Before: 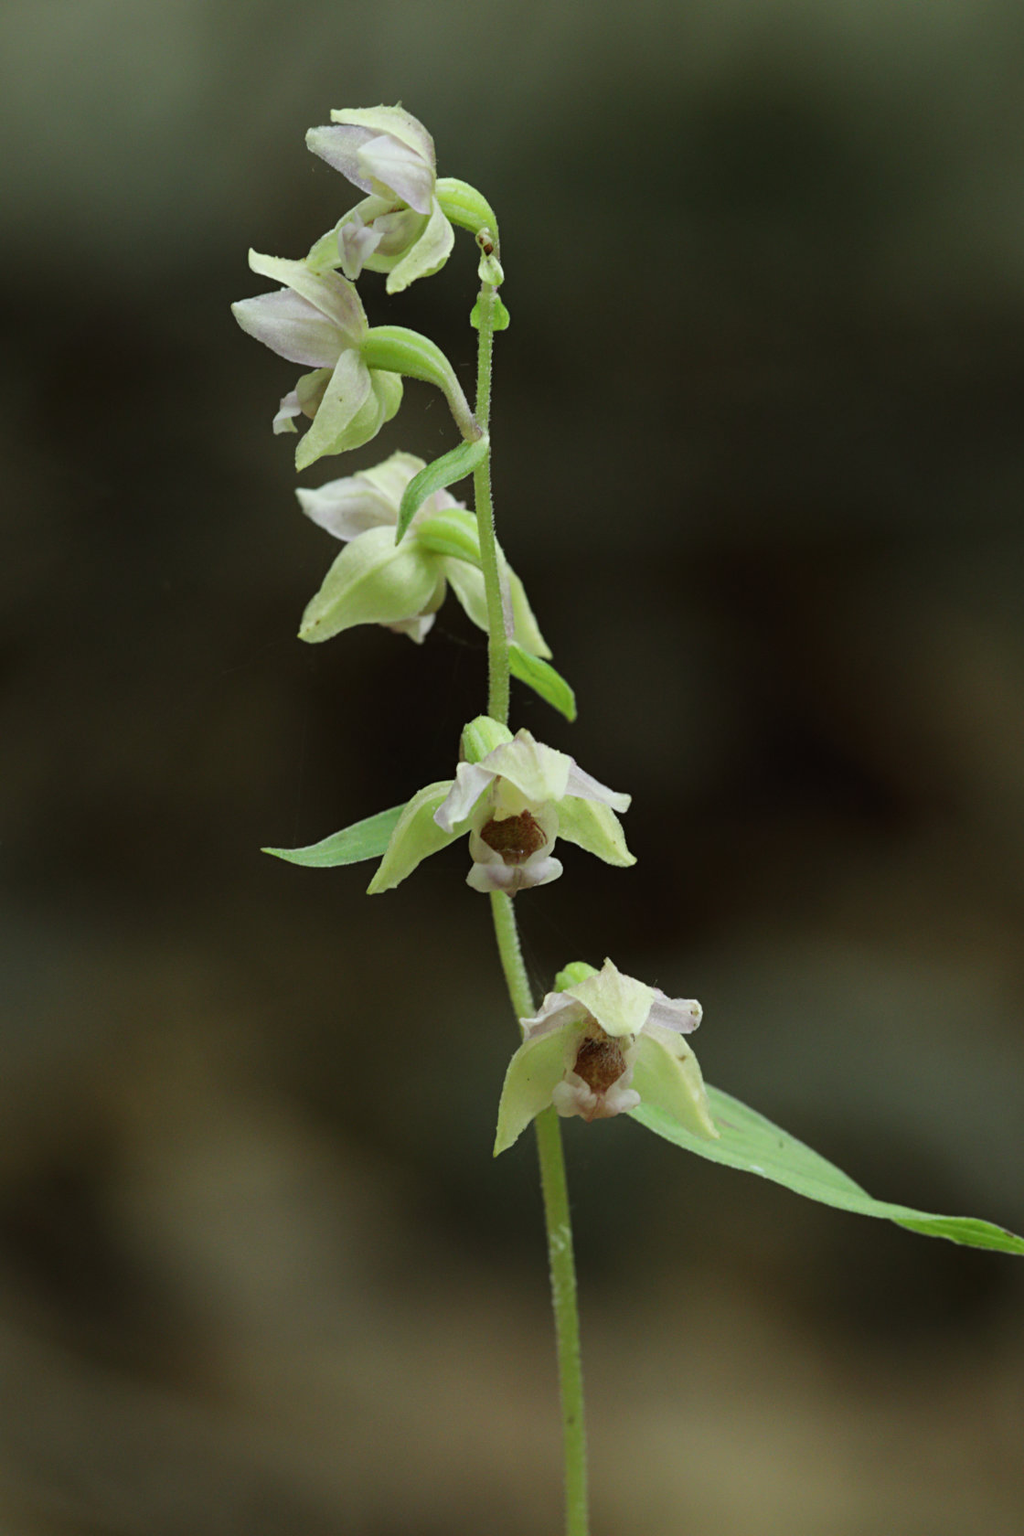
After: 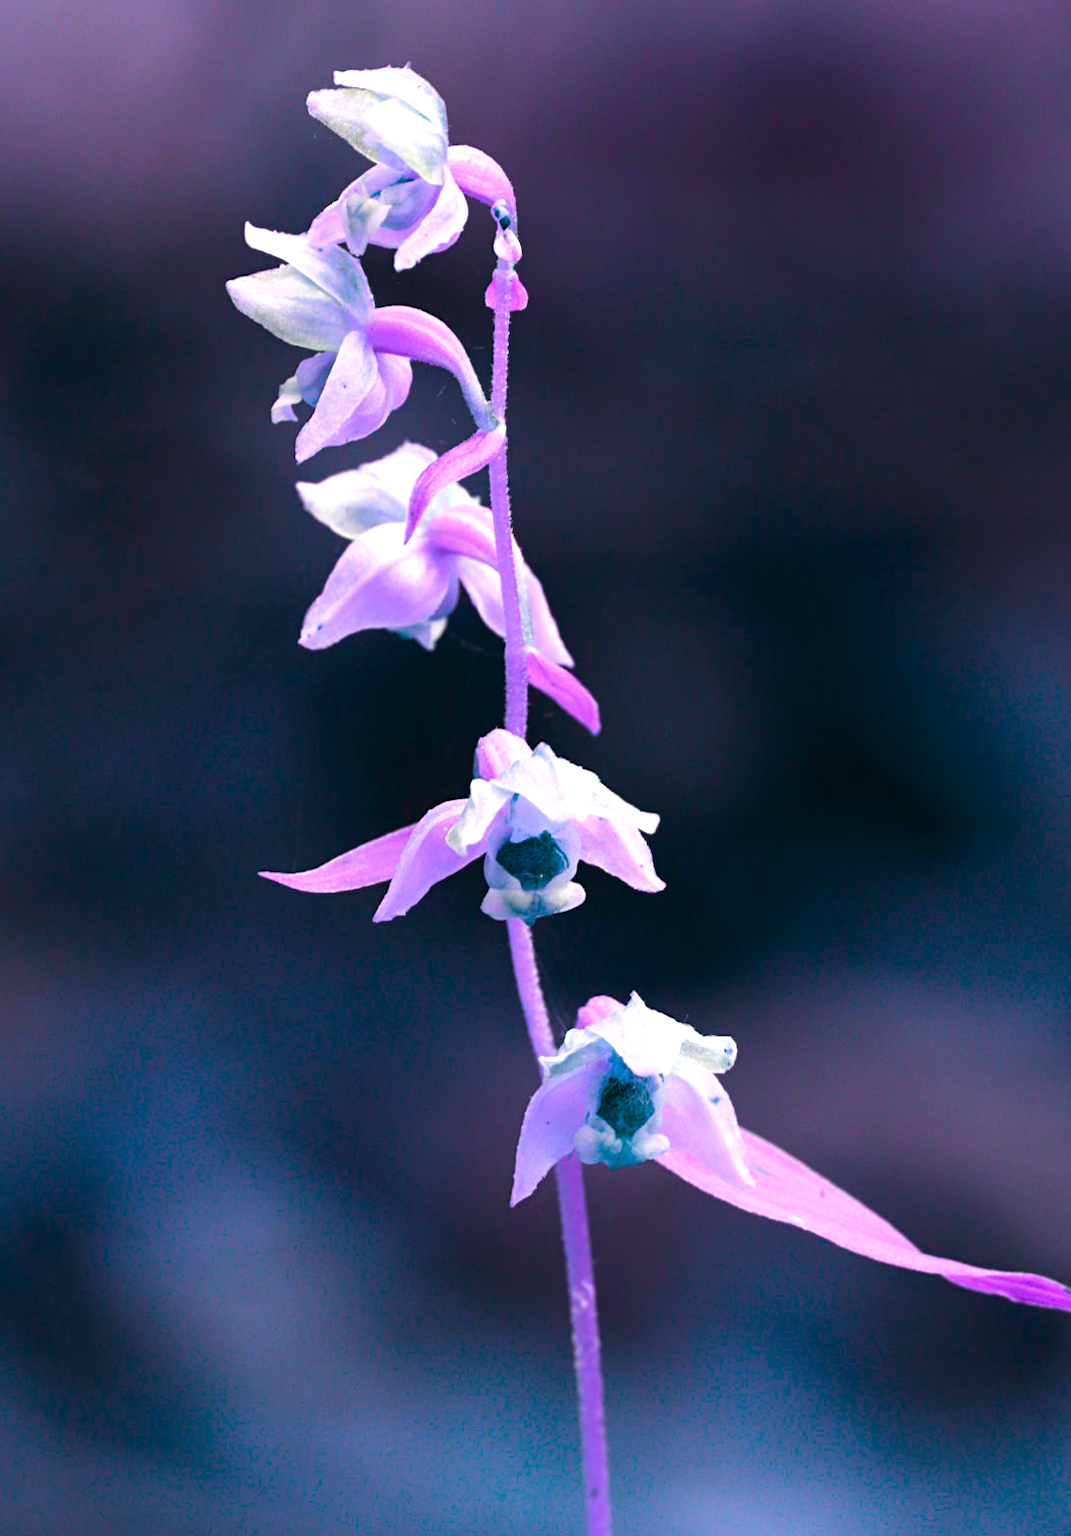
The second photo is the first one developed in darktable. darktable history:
crop: left 2.289%, top 2.873%, right 1.119%, bottom 4.878%
color balance rgb: perceptual saturation grading › global saturation 20%, perceptual saturation grading › highlights -14.389%, perceptual saturation grading › shadows 49.972%, hue shift 177.22°, perceptual brilliance grading › global brilliance 12.815%, perceptual brilliance grading › highlights 15.14%, global vibrance 49.257%, contrast 0.195%
